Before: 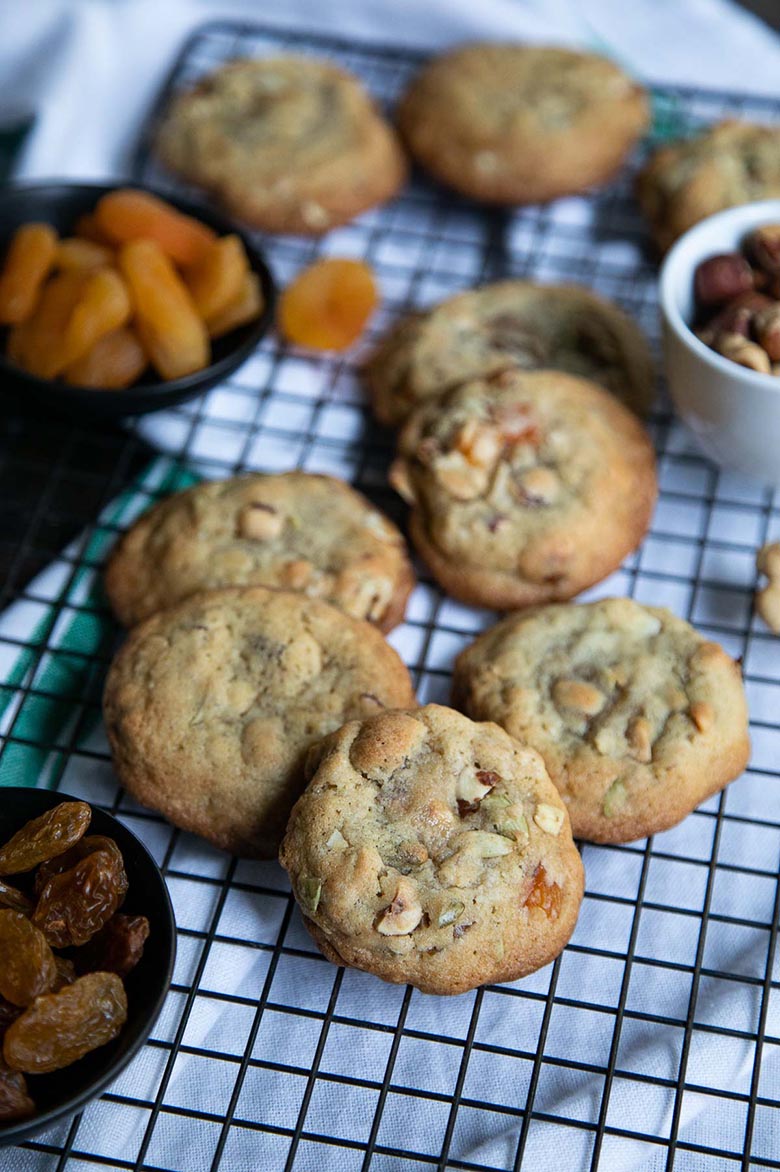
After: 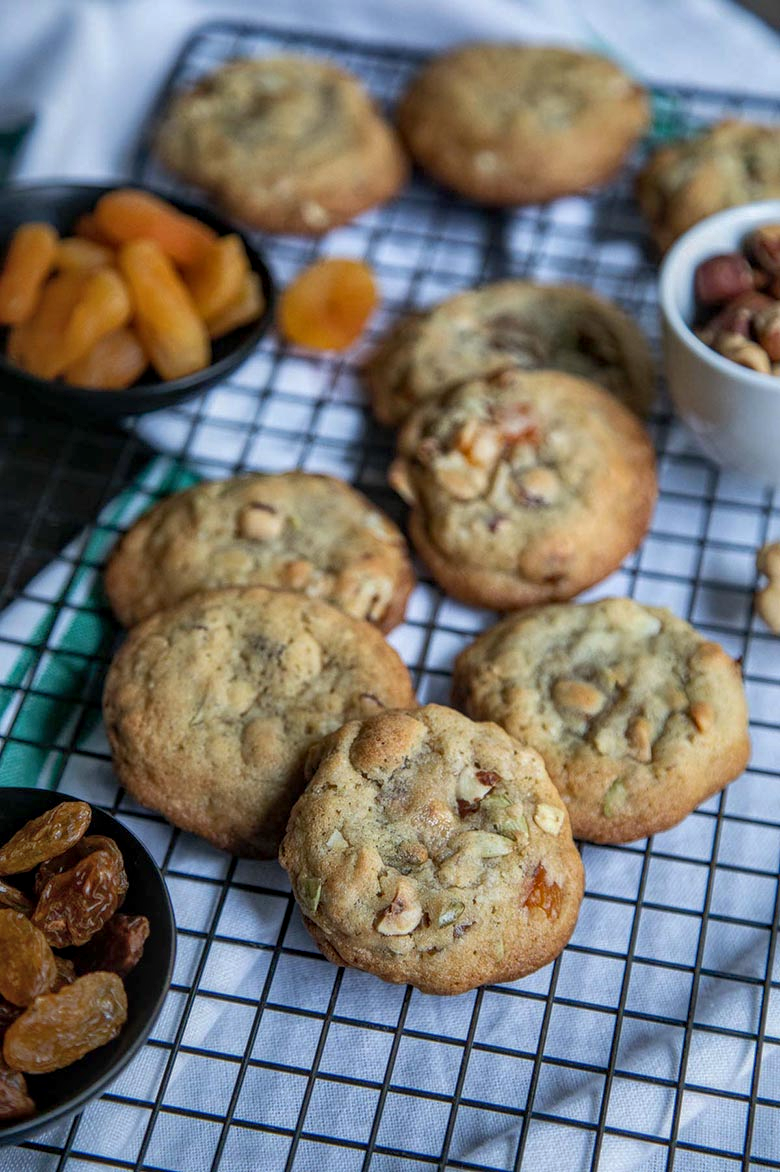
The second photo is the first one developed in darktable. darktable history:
exposure: compensate highlight preservation false
shadows and highlights: on, module defaults
local contrast: highlights 0%, shadows 0%, detail 133%
